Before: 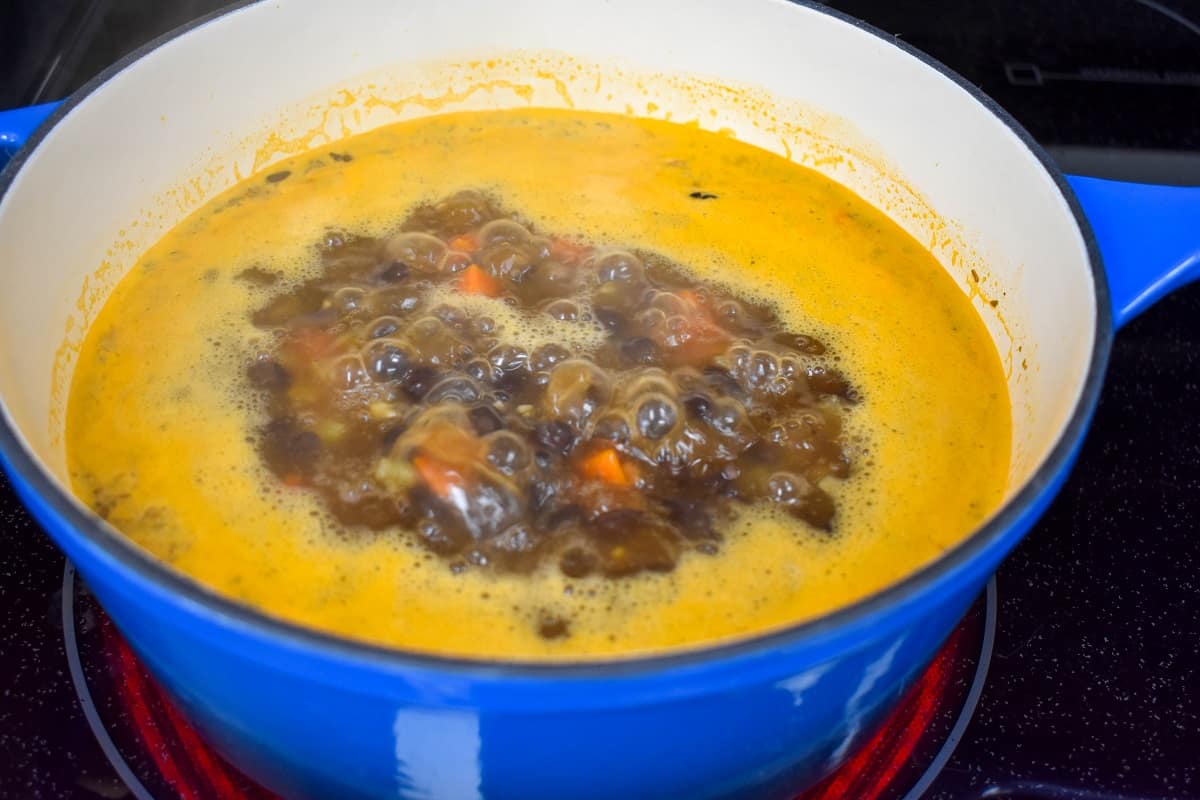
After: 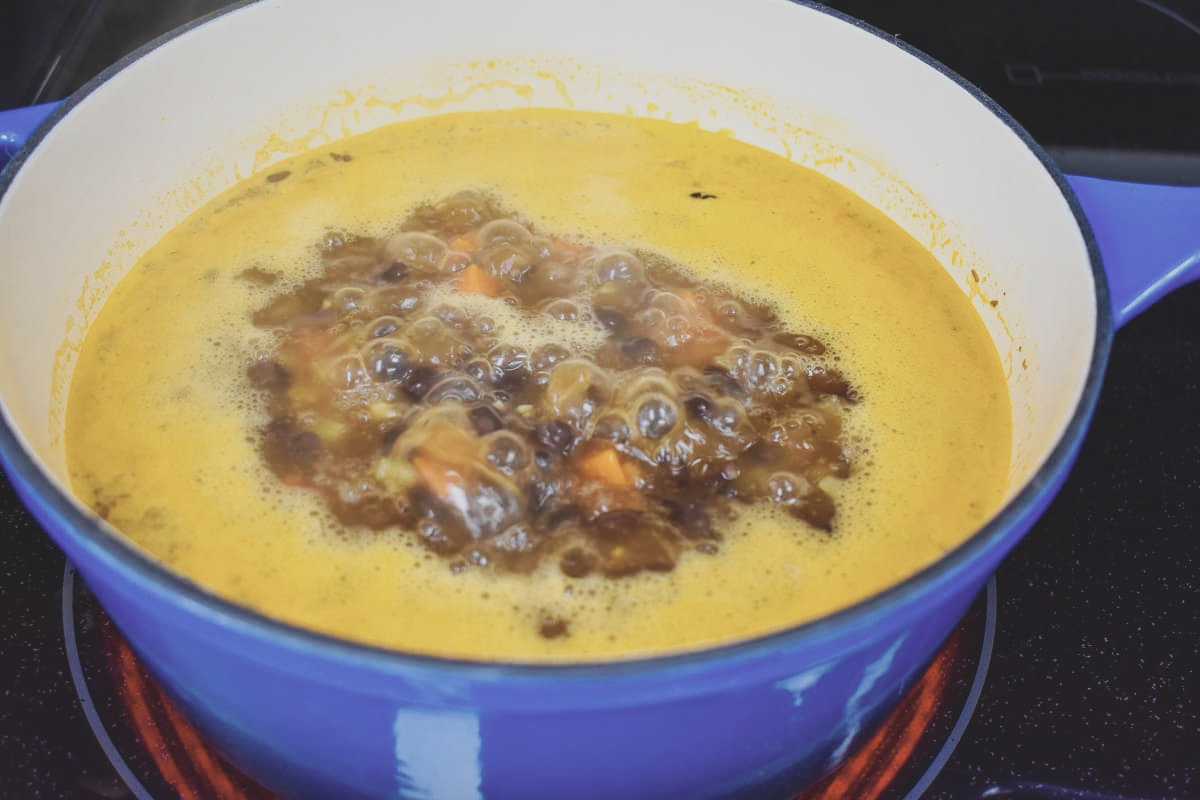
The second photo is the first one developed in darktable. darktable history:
base curve: curves: ch0 [(0, 0) (0.032, 0.025) (0.121, 0.166) (0.206, 0.329) (0.605, 0.79) (1, 1)], preserve colors none
contrast brightness saturation: contrast -0.267, saturation -0.441
local contrast: highlights 102%, shadows 103%, detail 119%, midtone range 0.2
velvia: on, module defaults
